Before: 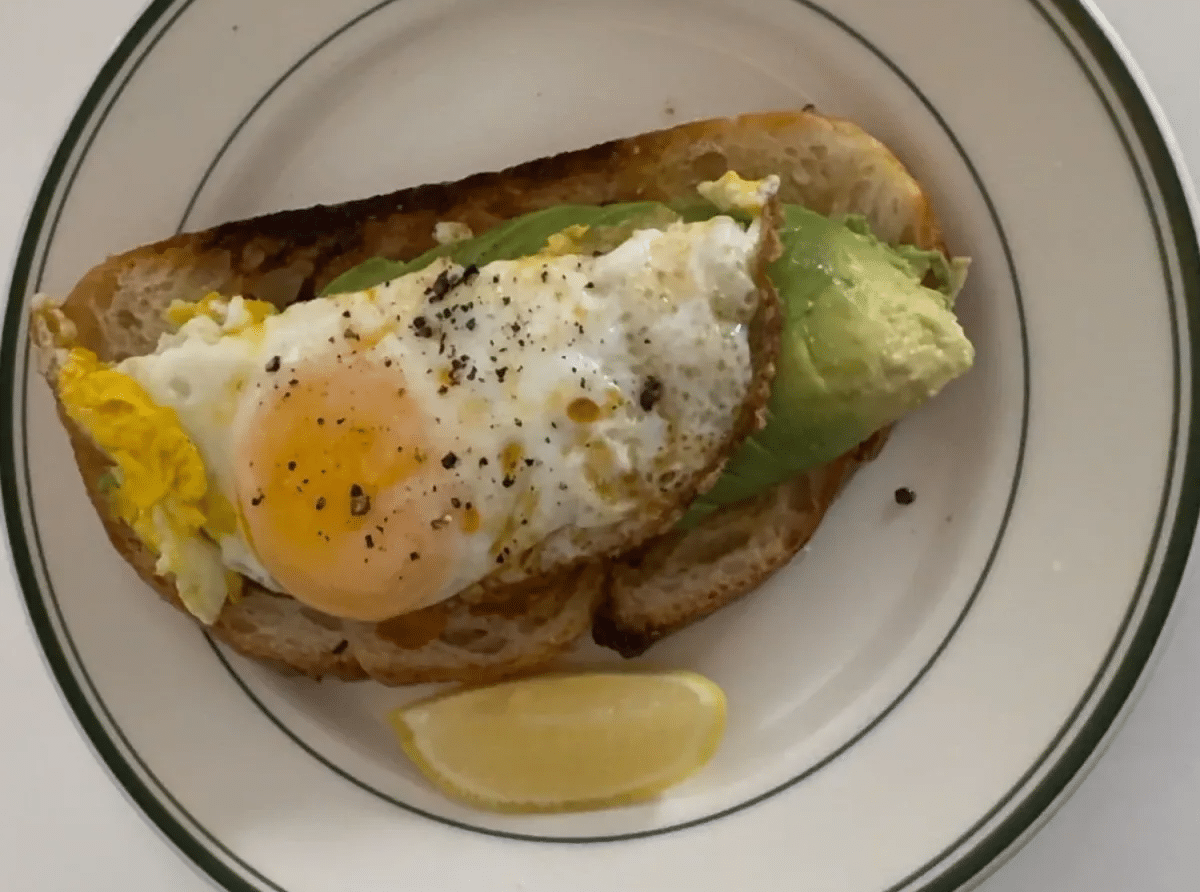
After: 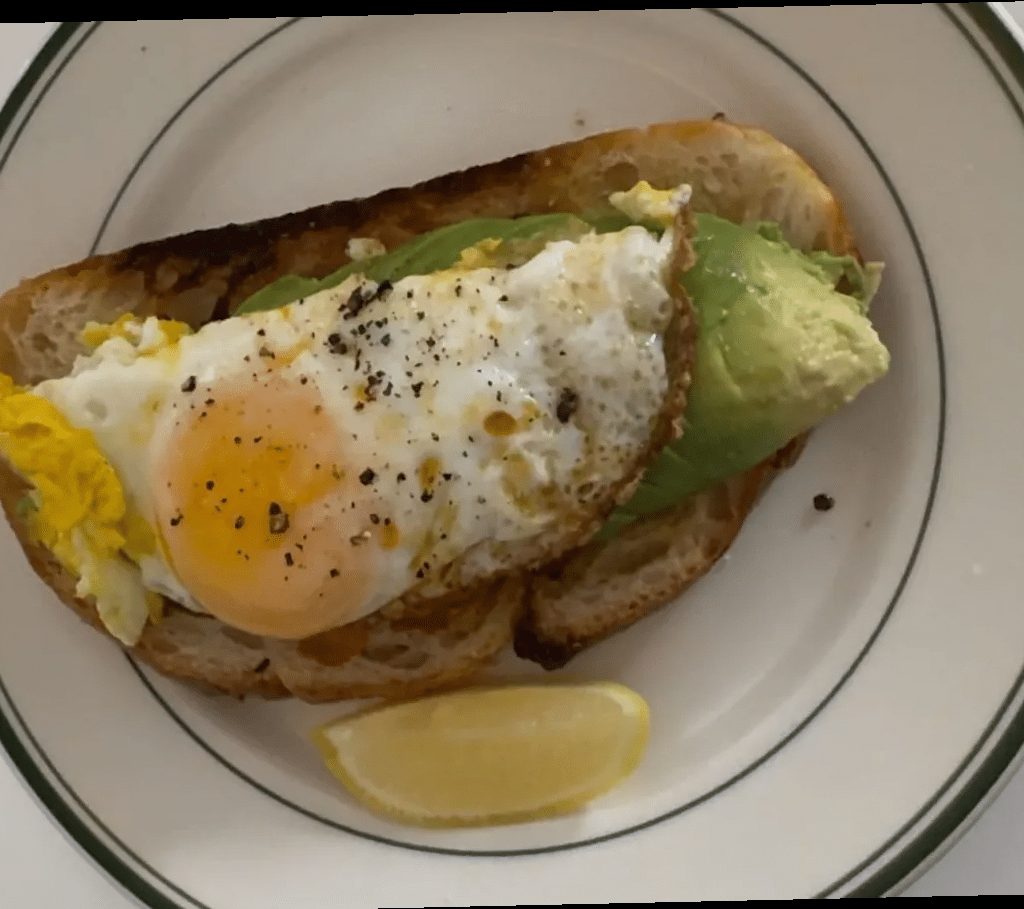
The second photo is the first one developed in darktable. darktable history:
exposure: exposure -0.072 EV, compensate highlight preservation false
crop: left 7.598%, right 7.873%
rotate and perspective: rotation -1.24°, automatic cropping off
